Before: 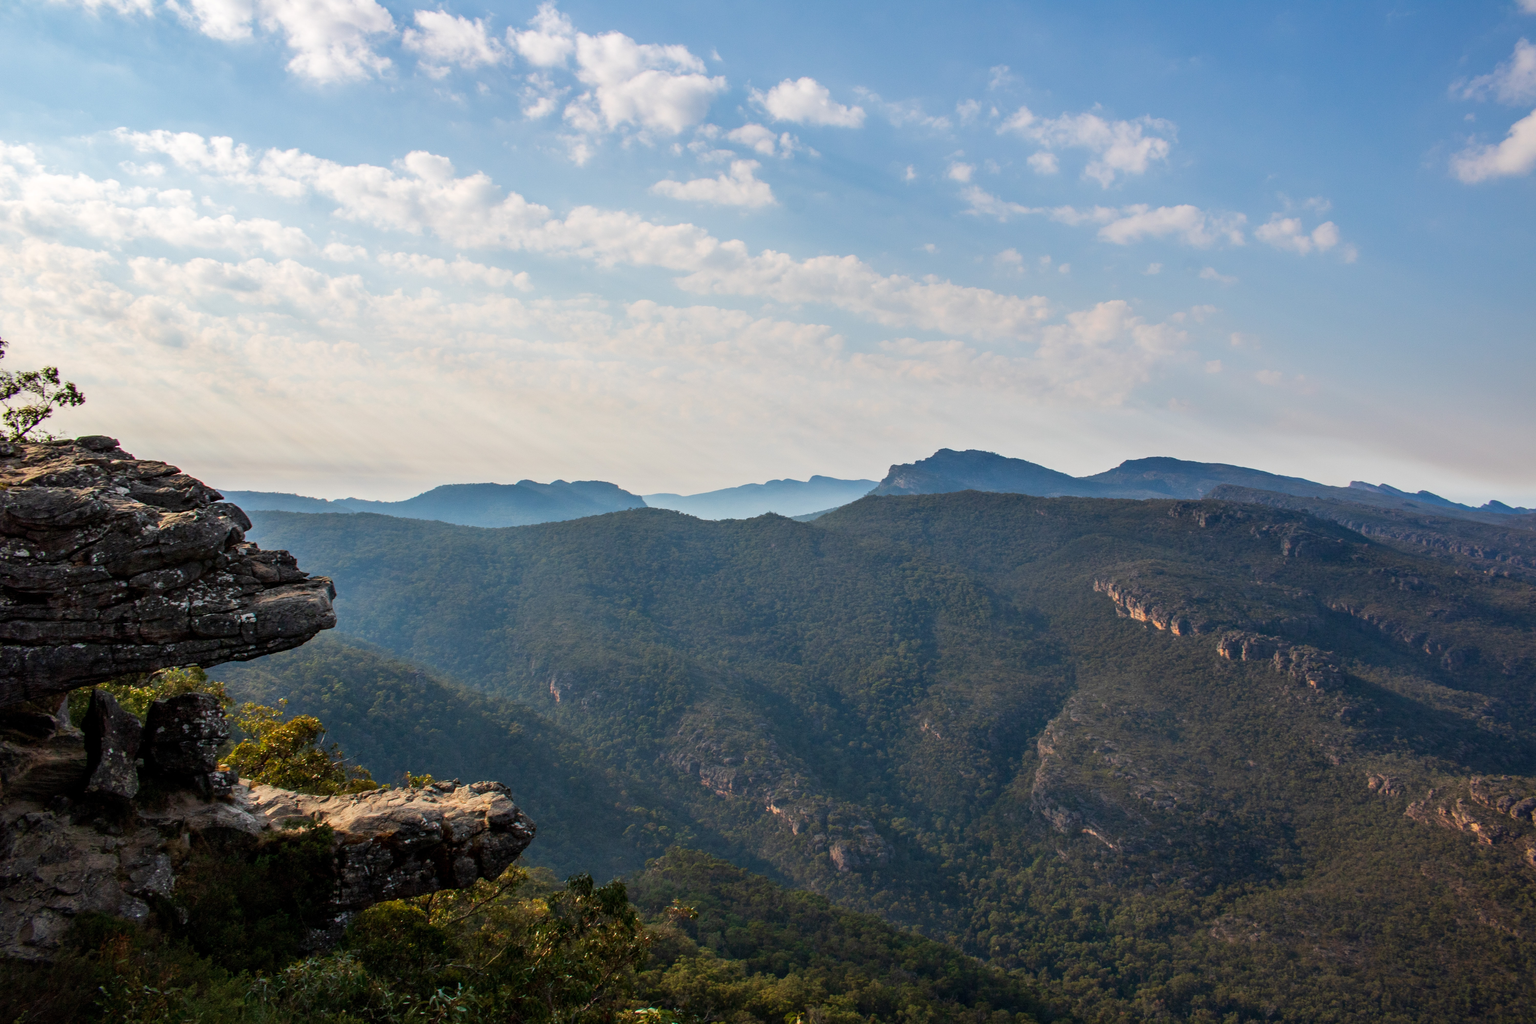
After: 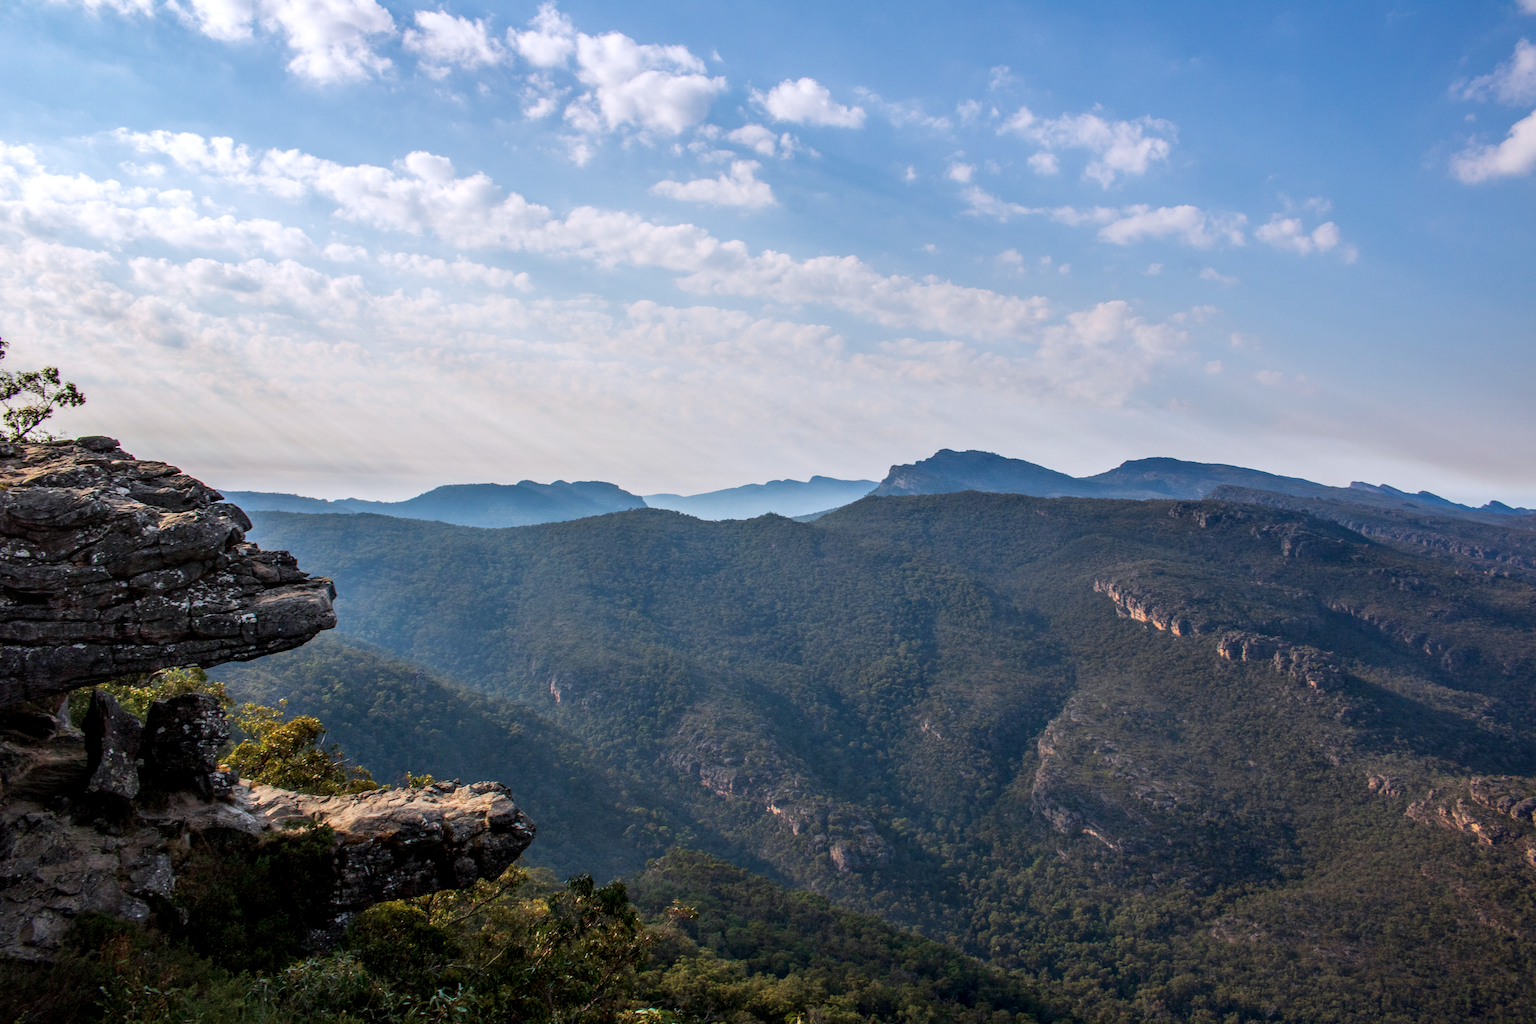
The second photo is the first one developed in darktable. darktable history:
color calibration: illuminant as shot in camera, x 0.358, y 0.373, temperature 4628.91 K
local contrast: on, module defaults
